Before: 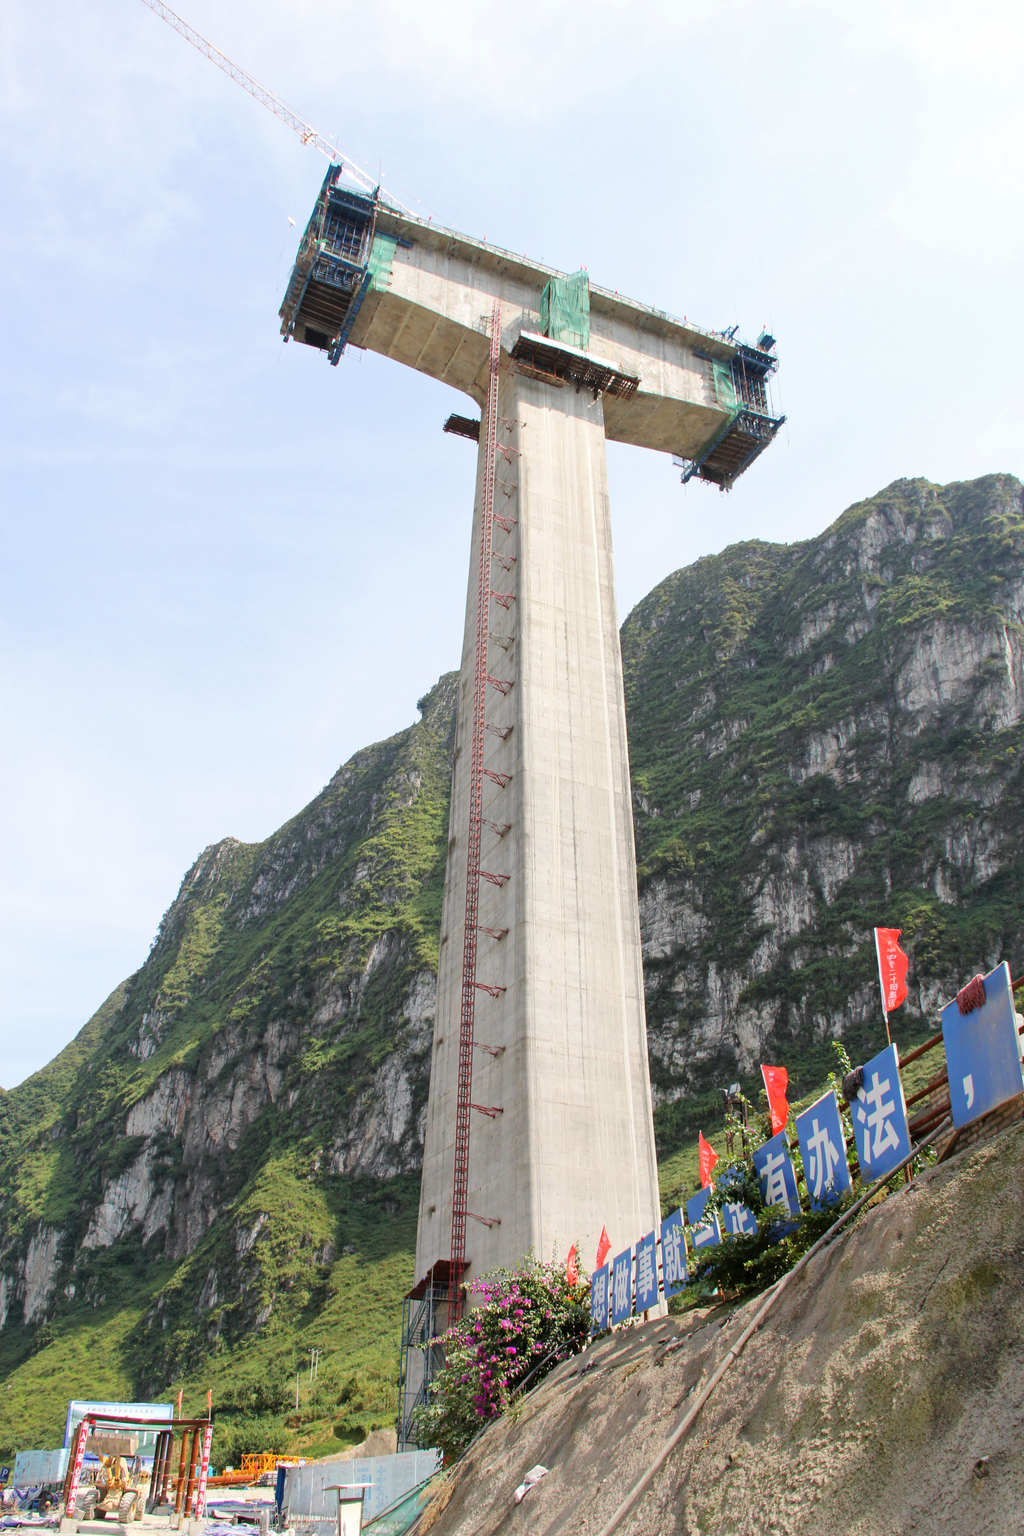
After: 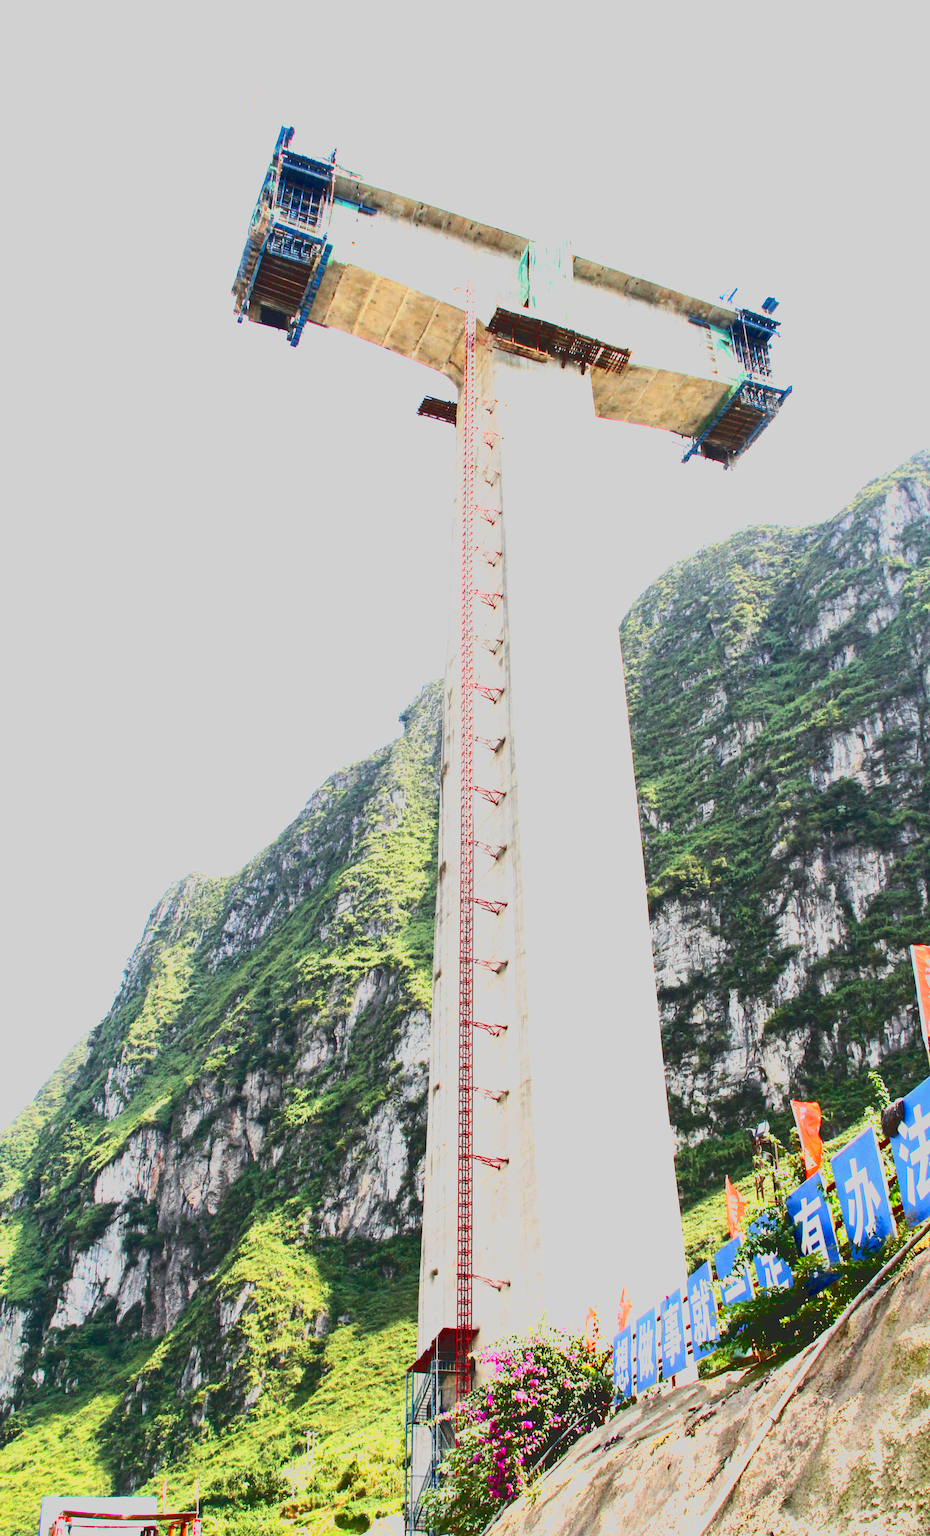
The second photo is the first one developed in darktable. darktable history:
filmic rgb: black relative exposure -8.2 EV, white relative exposure 2.2 EV, threshold 3 EV, hardness 7.11, latitude 85.74%, contrast 1.696, highlights saturation mix -4%, shadows ↔ highlights balance -2.69%, preserve chrominance no, color science v5 (2021), contrast in shadows safe, contrast in highlights safe, enable highlight reconstruction true
exposure: exposure 0.935 EV, compensate highlight preservation false
crop and rotate: angle 1°, left 4.281%, top 0.642%, right 11.383%, bottom 2.486%
rotate and perspective: rotation -1°, crop left 0.011, crop right 0.989, crop top 0.025, crop bottom 0.975
tone curve: curves: ch0 [(0, 0.148) (0.191, 0.225) (0.712, 0.695) (0.864, 0.797) (1, 0.839)]
